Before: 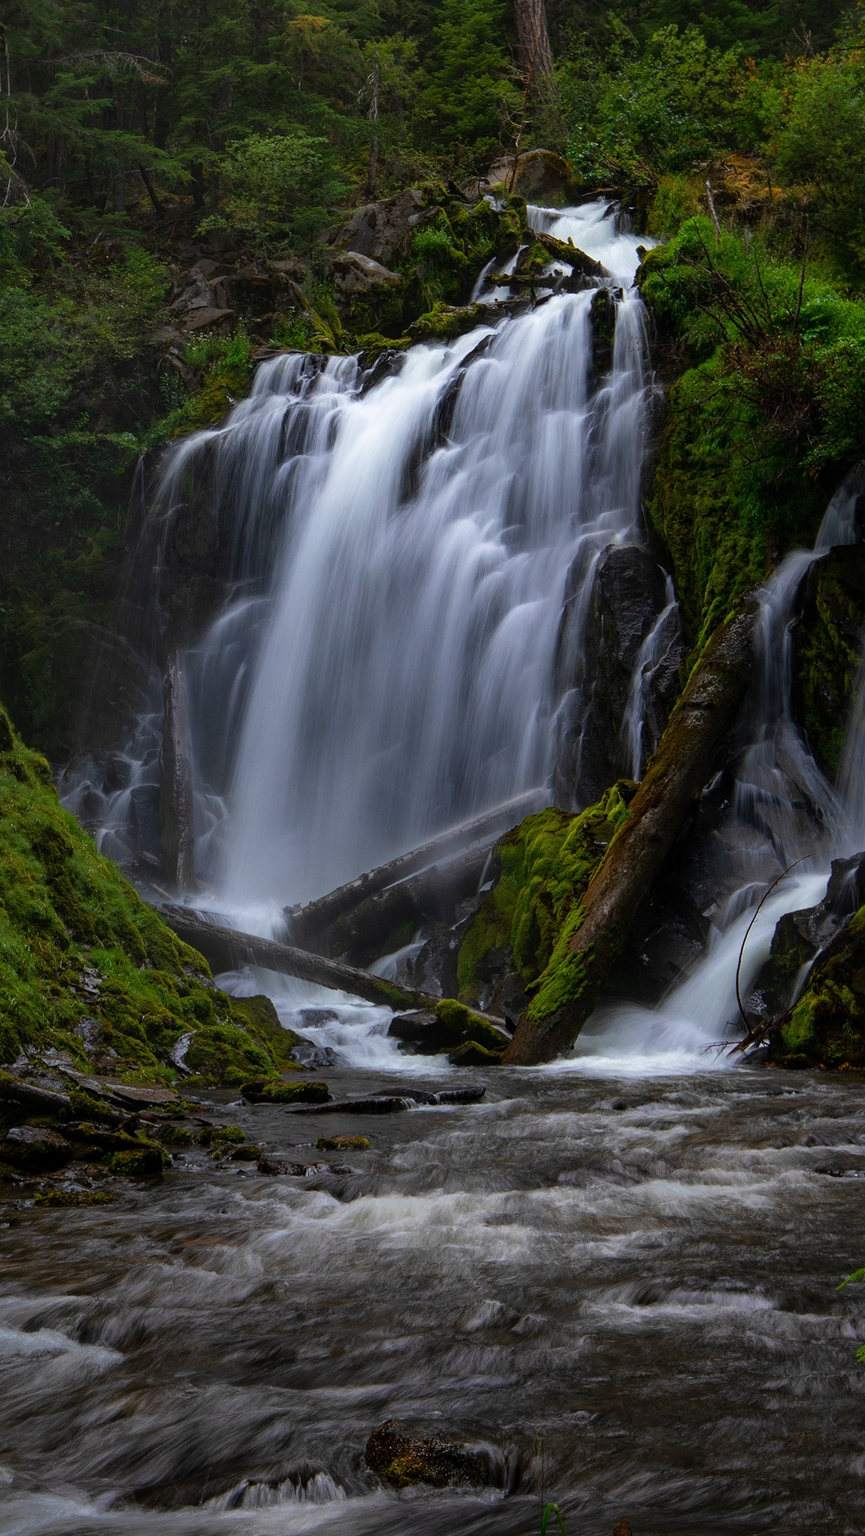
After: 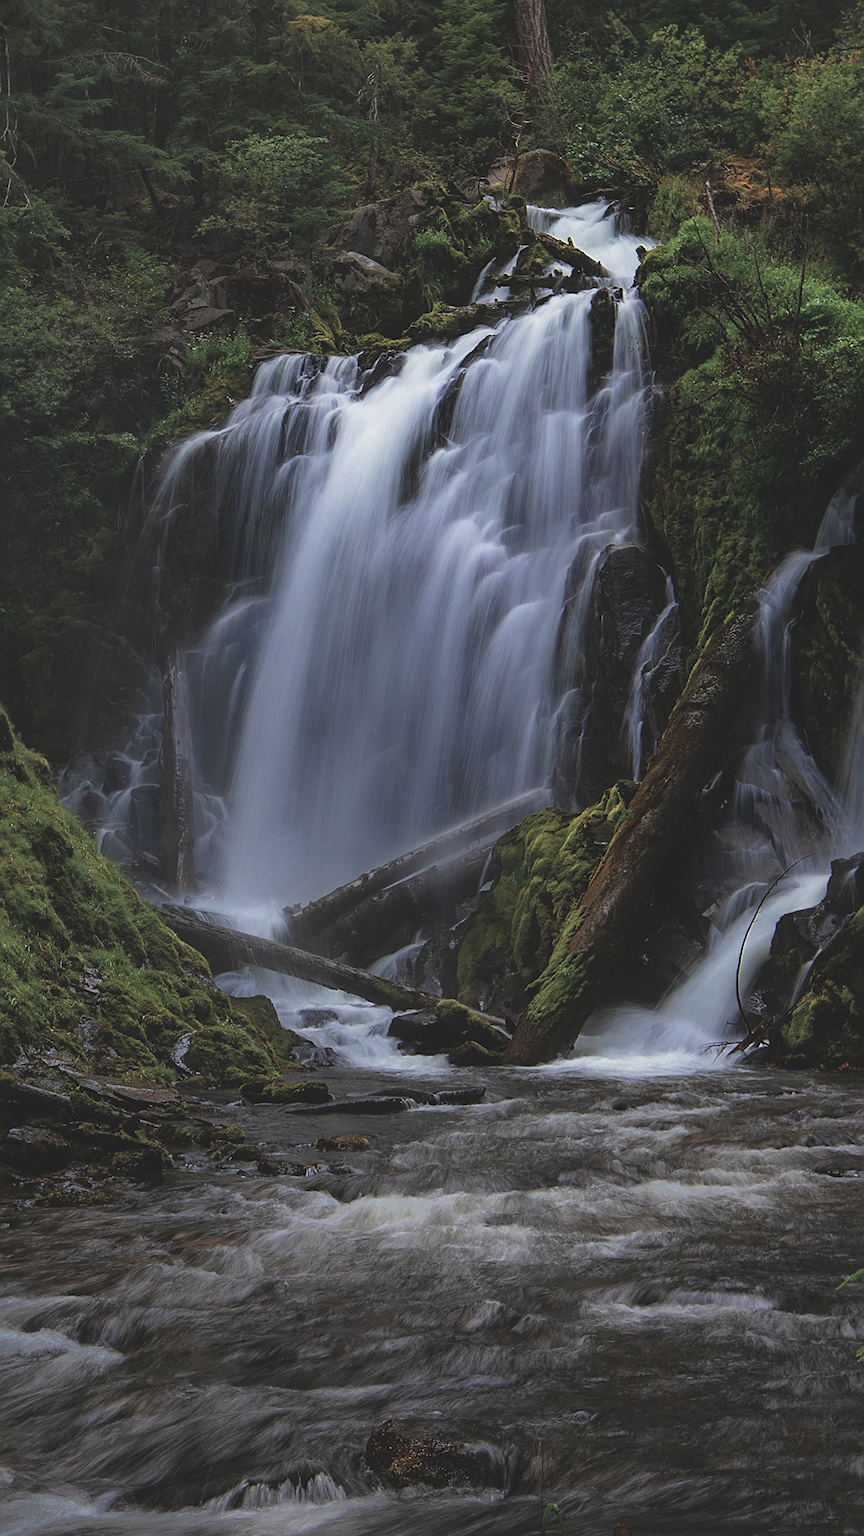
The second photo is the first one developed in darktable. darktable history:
color zones: curves: ch0 [(0, 0.473) (0.001, 0.473) (0.226, 0.548) (0.4, 0.589) (0.525, 0.54) (0.728, 0.403) (0.999, 0.473) (1, 0.473)]; ch1 [(0, 0.619) (0.001, 0.619) (0.234, 0.388) (0.4, 0.372) (0.528, 0.422) (0.732, 0.53) (0.999, 0.619) (1, 0.619)]; ch2 [(0, 0.547) (0.001, 0.547) (0.226, 0.45) (0.4, 0.525) (0.525, 0.585) (0.8, 0.511) (0.999, 0.547) (1, 0.547)]
exposure: black level correction -0.024, exposure -0.121 EV, compensate highlight preservation false
filmic rgb: black relative exposure -9.62 EV, white relative exposure 3.01 EV, hardness 6.17
tone equalizer: on, module defaults
sharpen: on, module defaults
